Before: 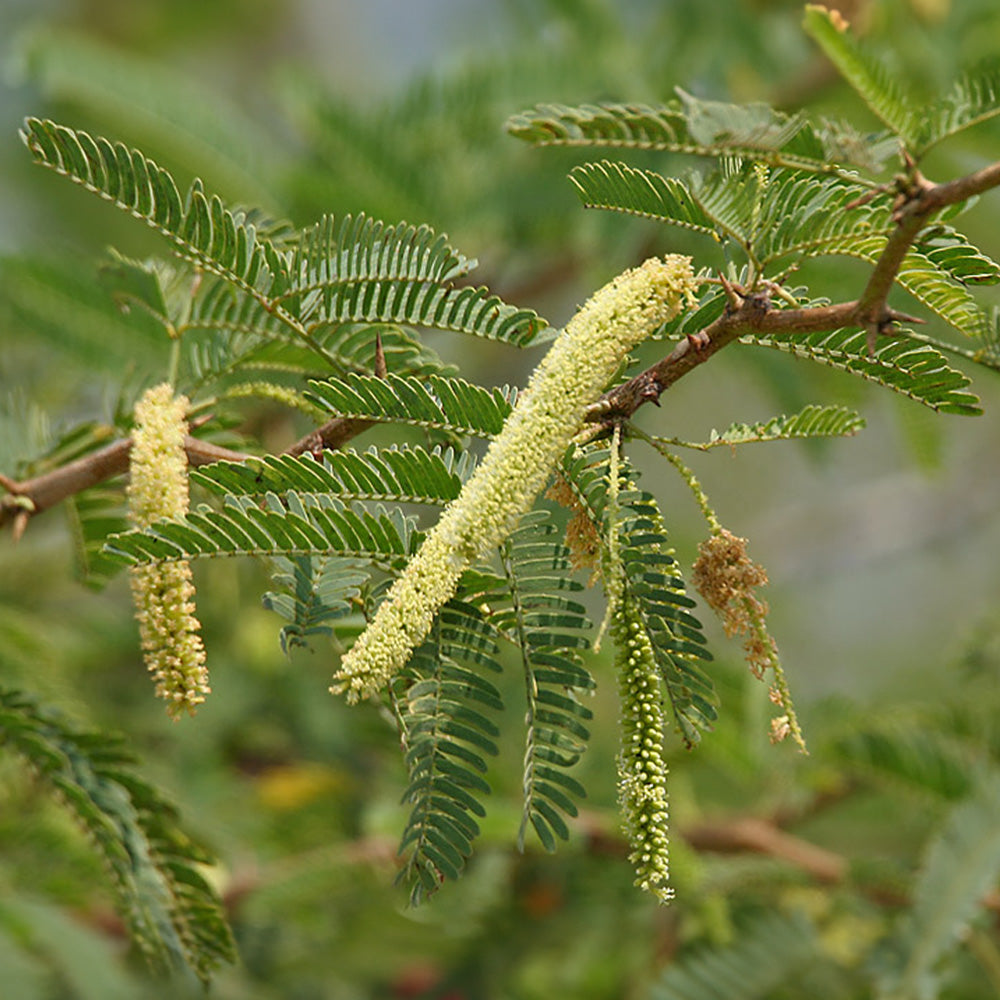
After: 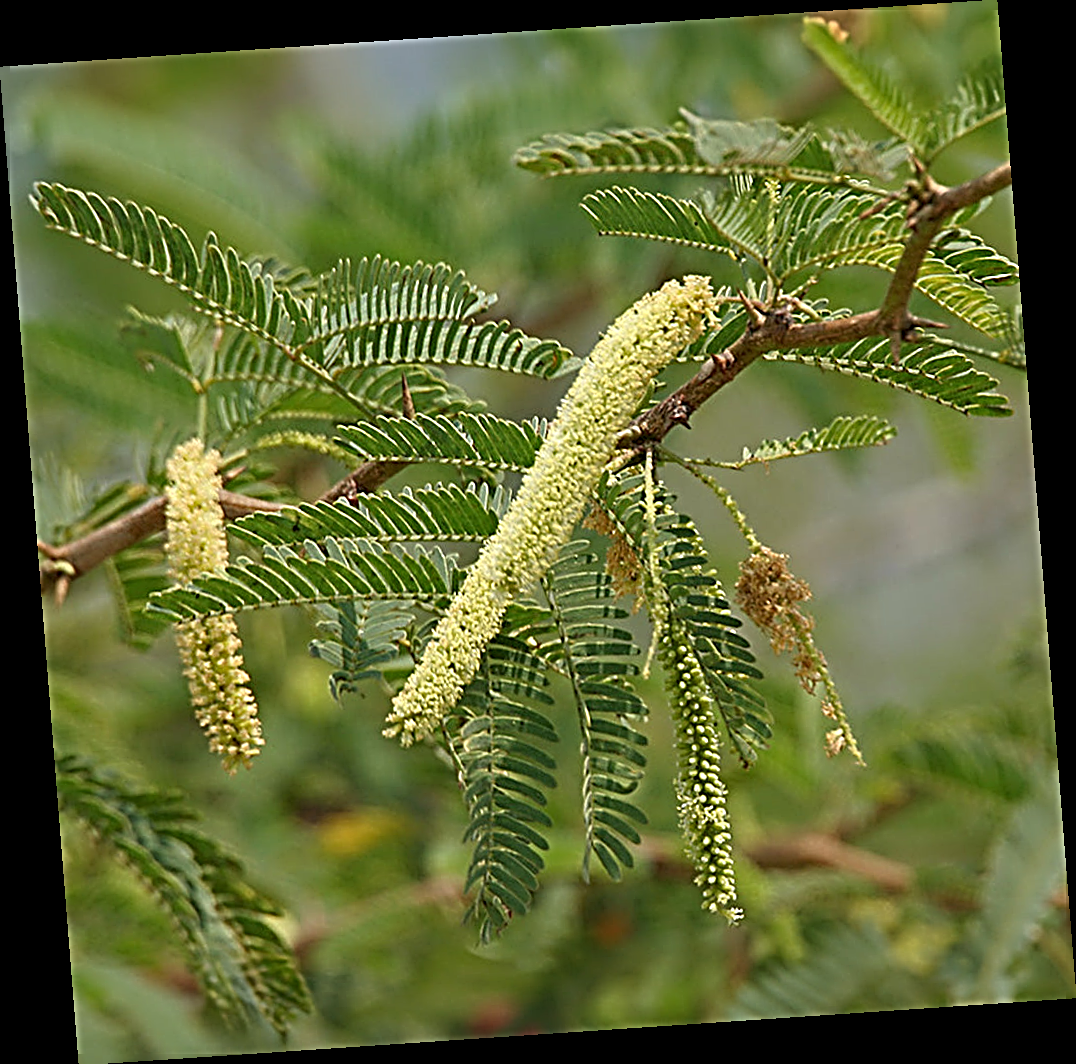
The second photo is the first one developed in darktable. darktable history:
rotate and perspective: rotation -4.2°, shear 0.006, automatic cropping off
sharpen: radius 3.69, amount 0.928
